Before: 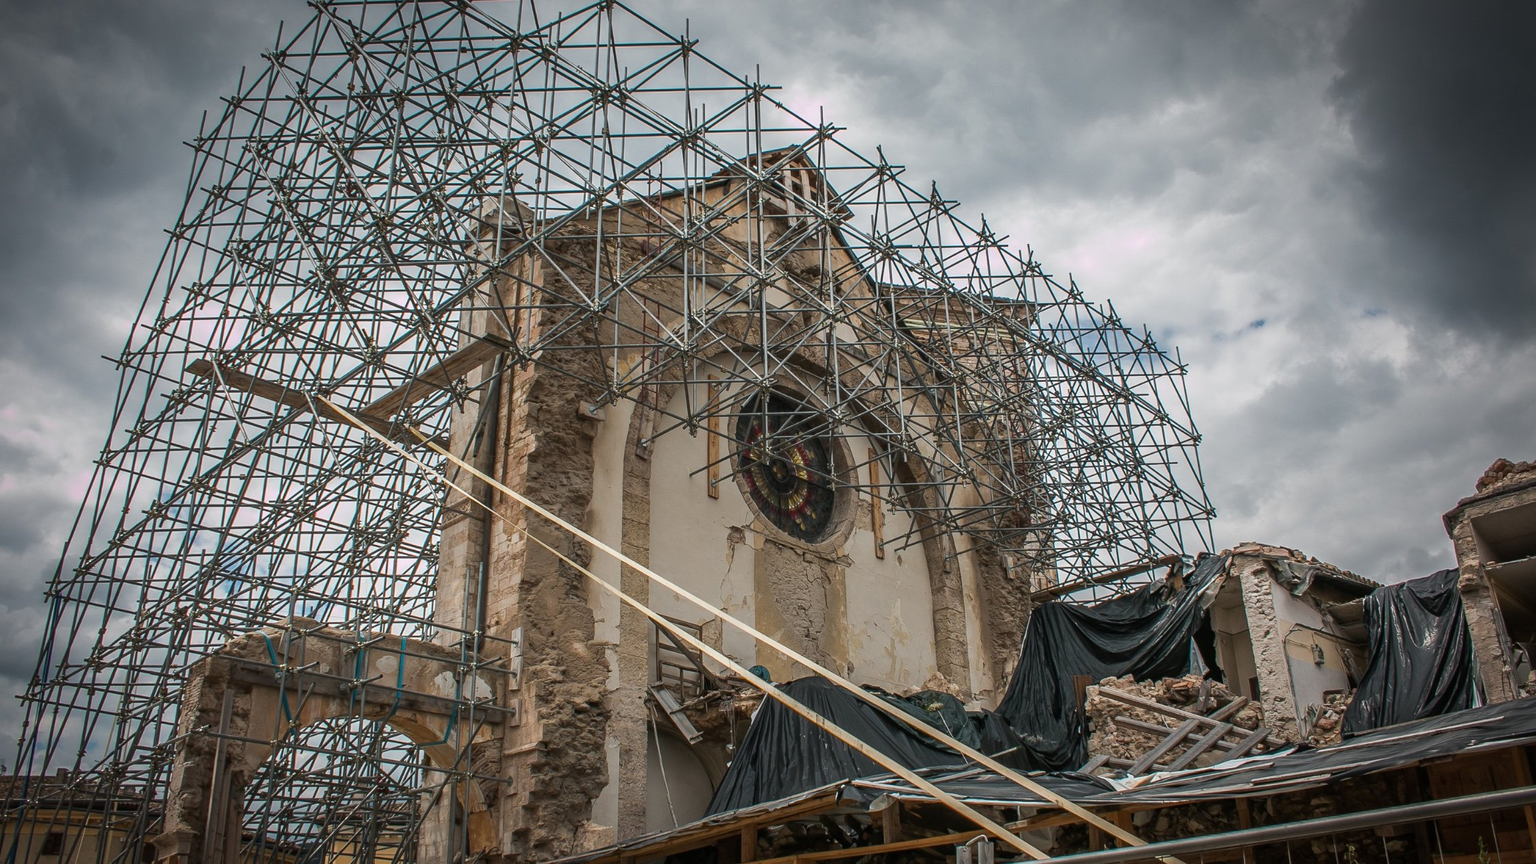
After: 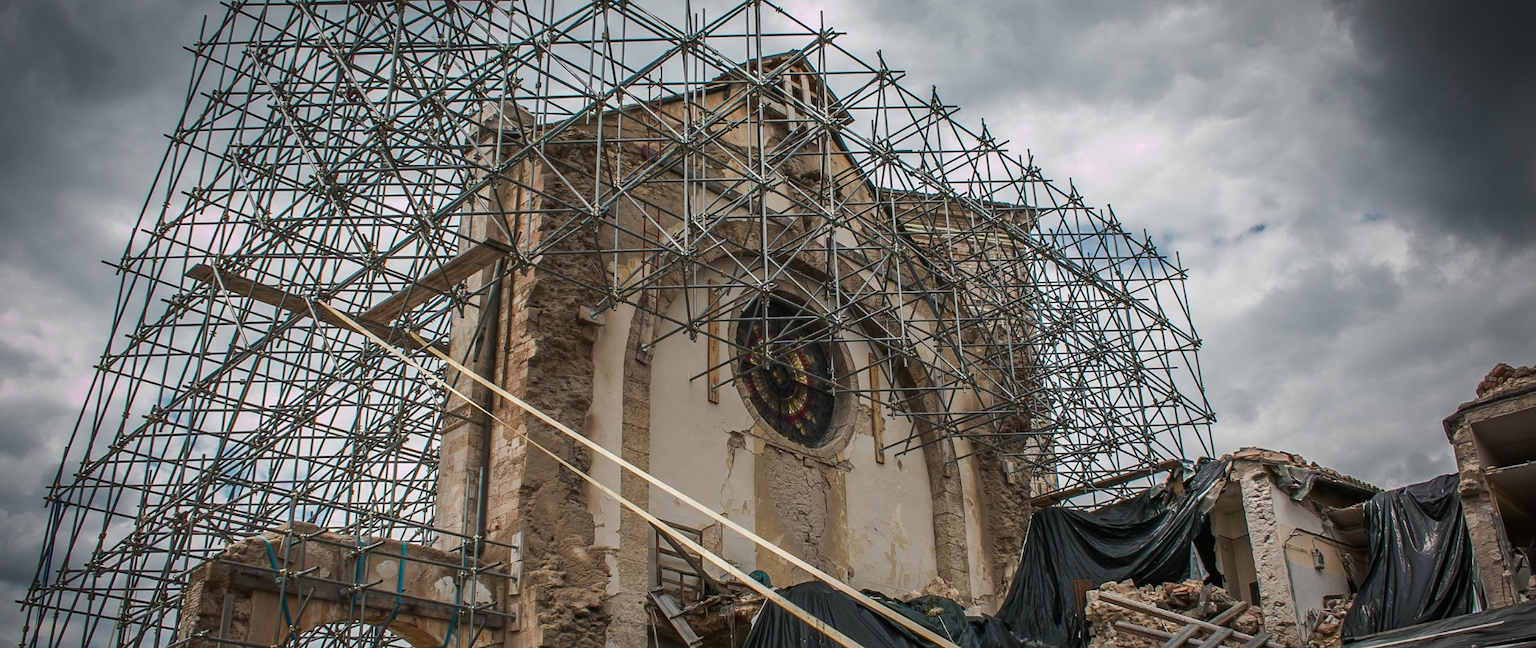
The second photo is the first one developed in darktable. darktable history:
crop: top 11.05%, bottom 13.893%
contrast brightness saturation: contrast 0.026, brightness -0.034
exposure: compensate exposure bias true, compensate highlight preservation false
